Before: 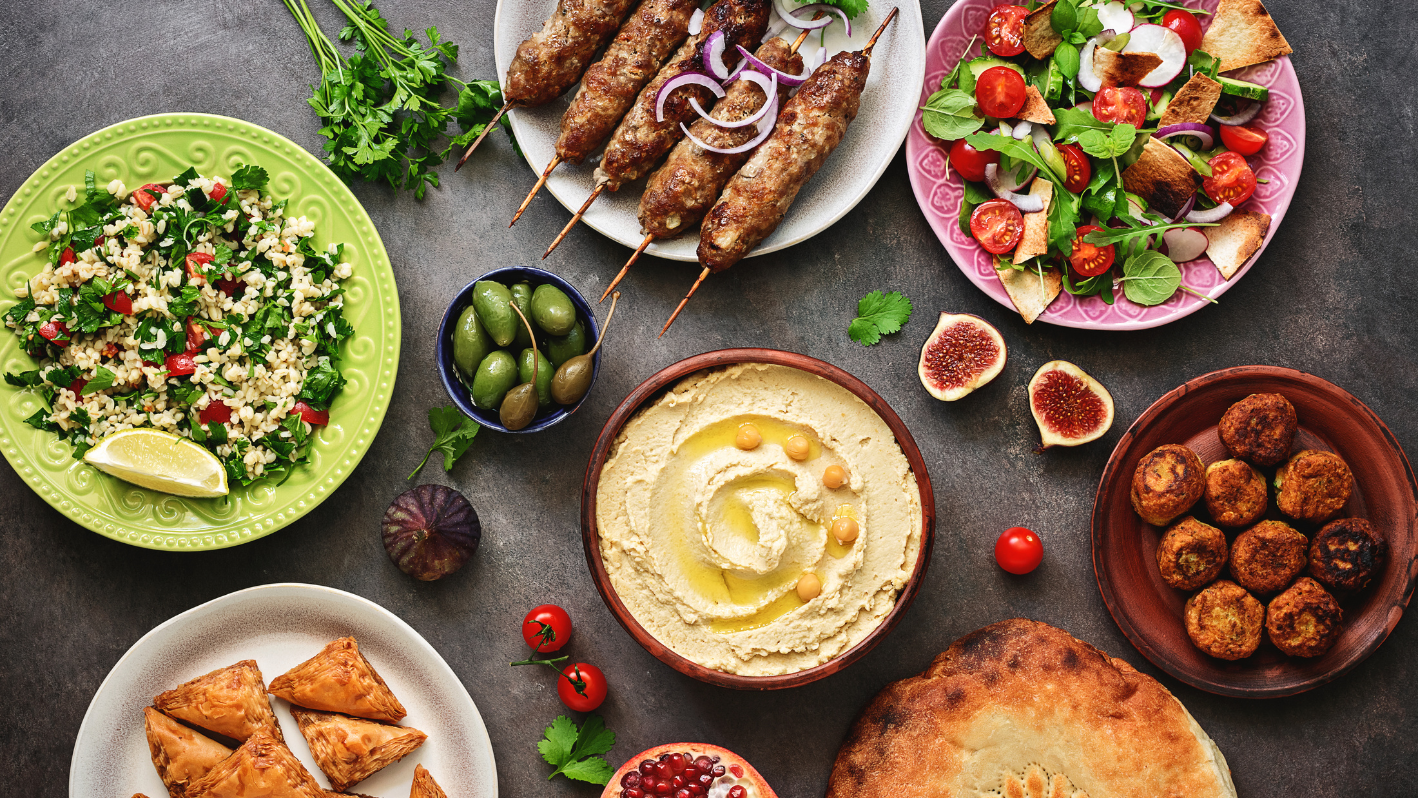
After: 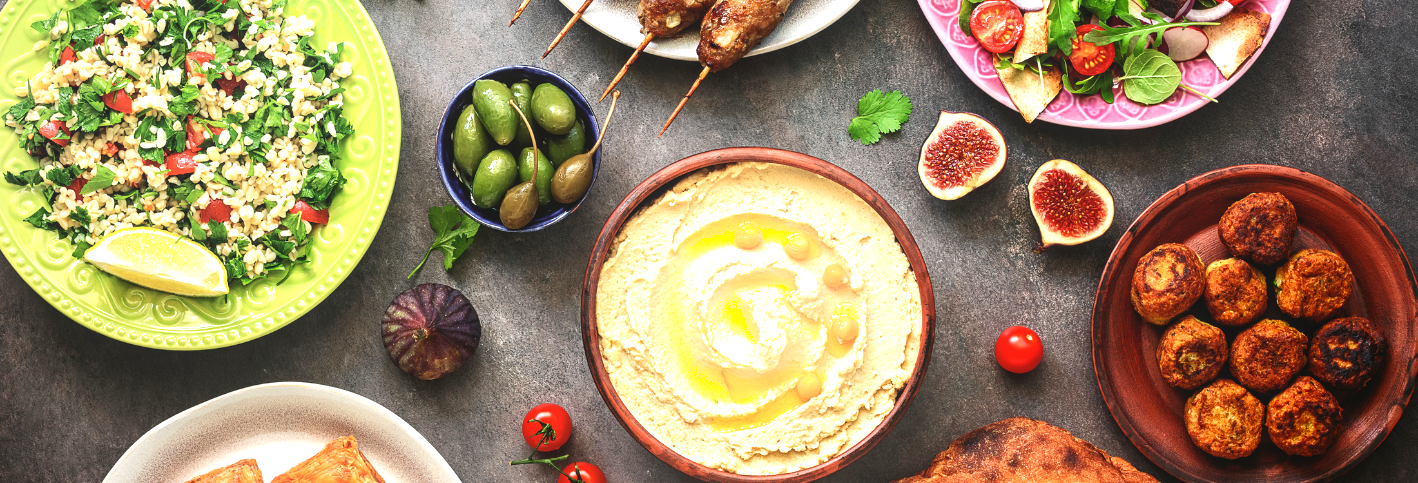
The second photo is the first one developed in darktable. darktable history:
exposure: black level correction 0, exposure 0.702 EV, compensate highlight preservation false
shadows and highlights: shadows -52.61, highlights 87.17, soften with gaussian
local contrast: detail 110%
crop and rotate: top 25.409%, bottom 14.005%
